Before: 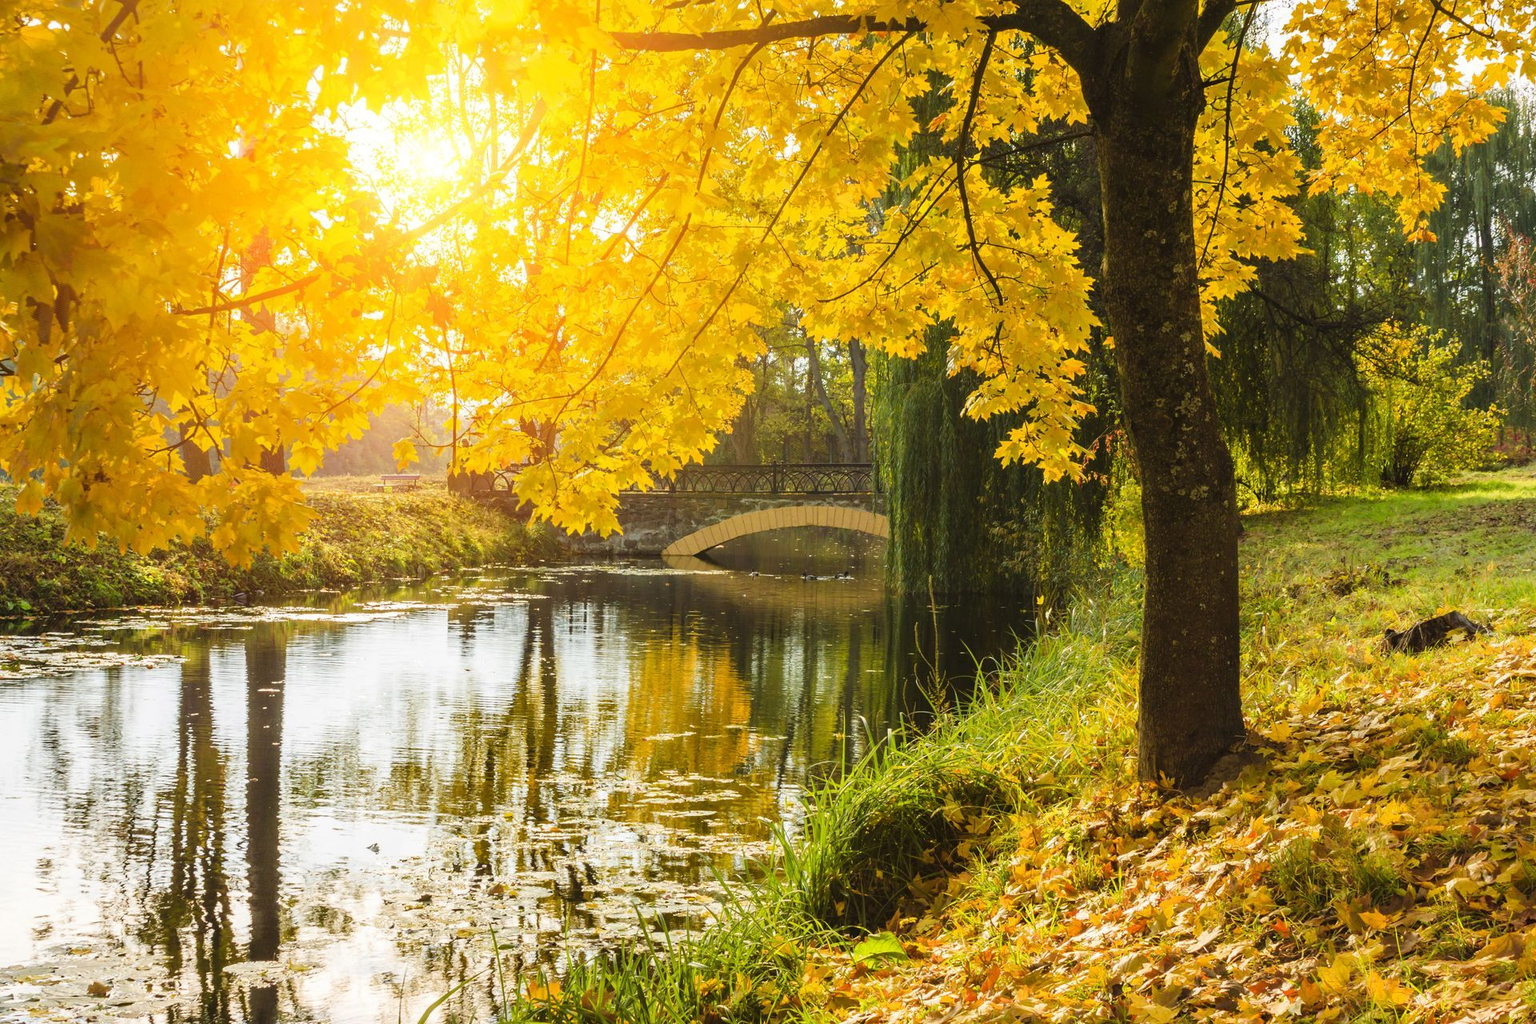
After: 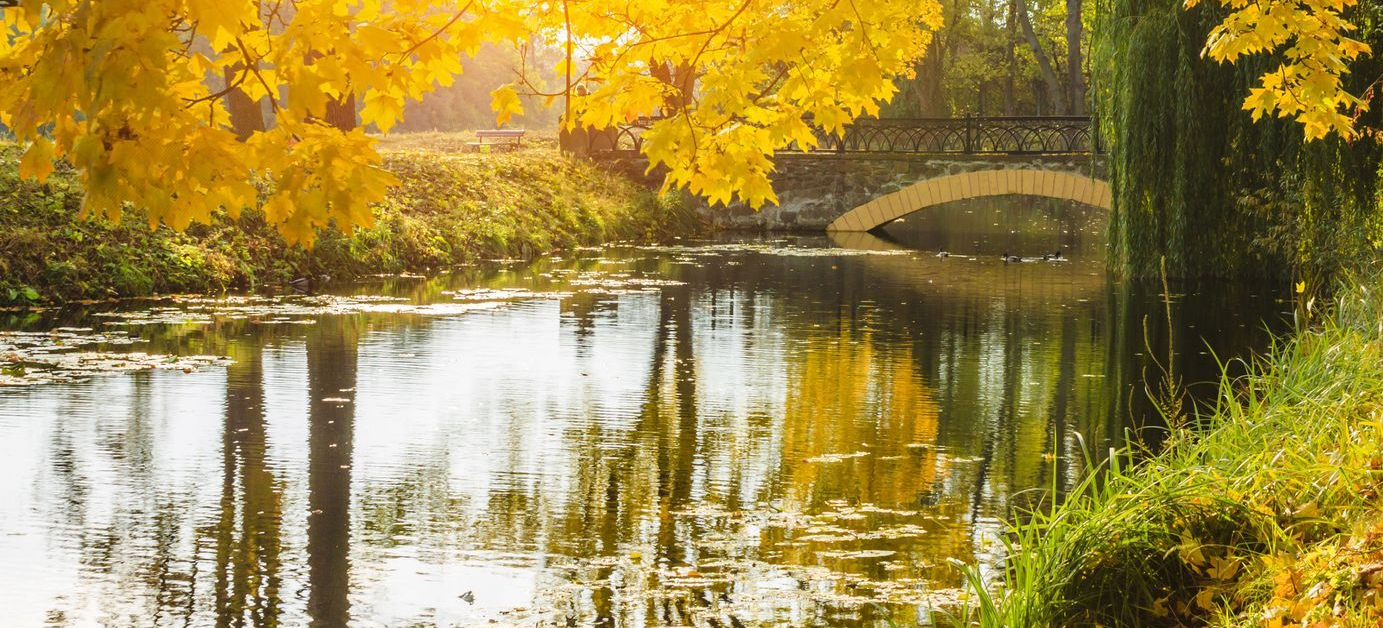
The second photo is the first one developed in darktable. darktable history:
crop: top 36.237%, right 27.944%, bottom 14.663%
